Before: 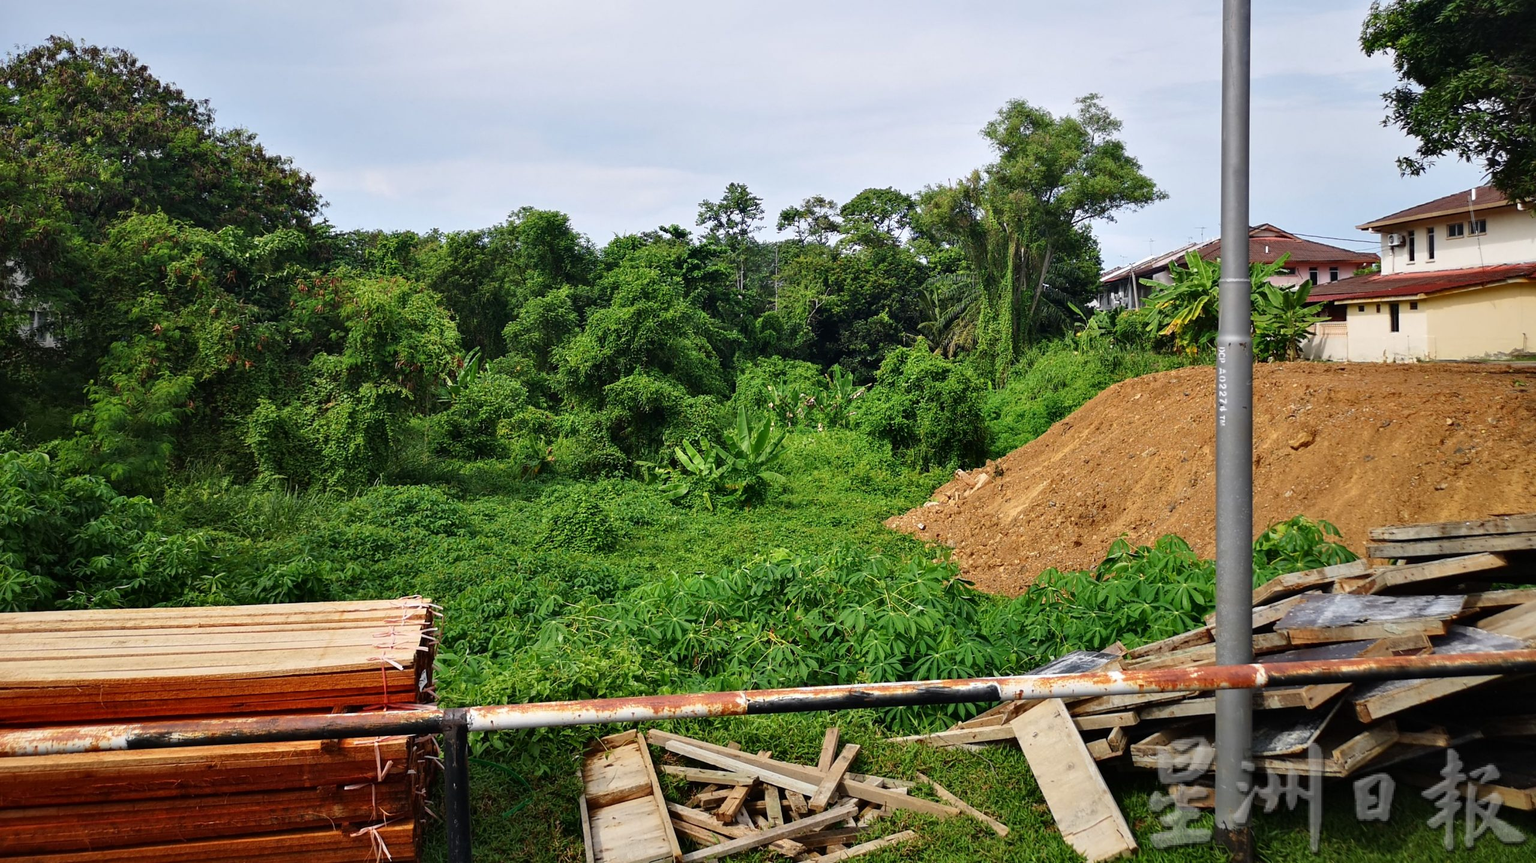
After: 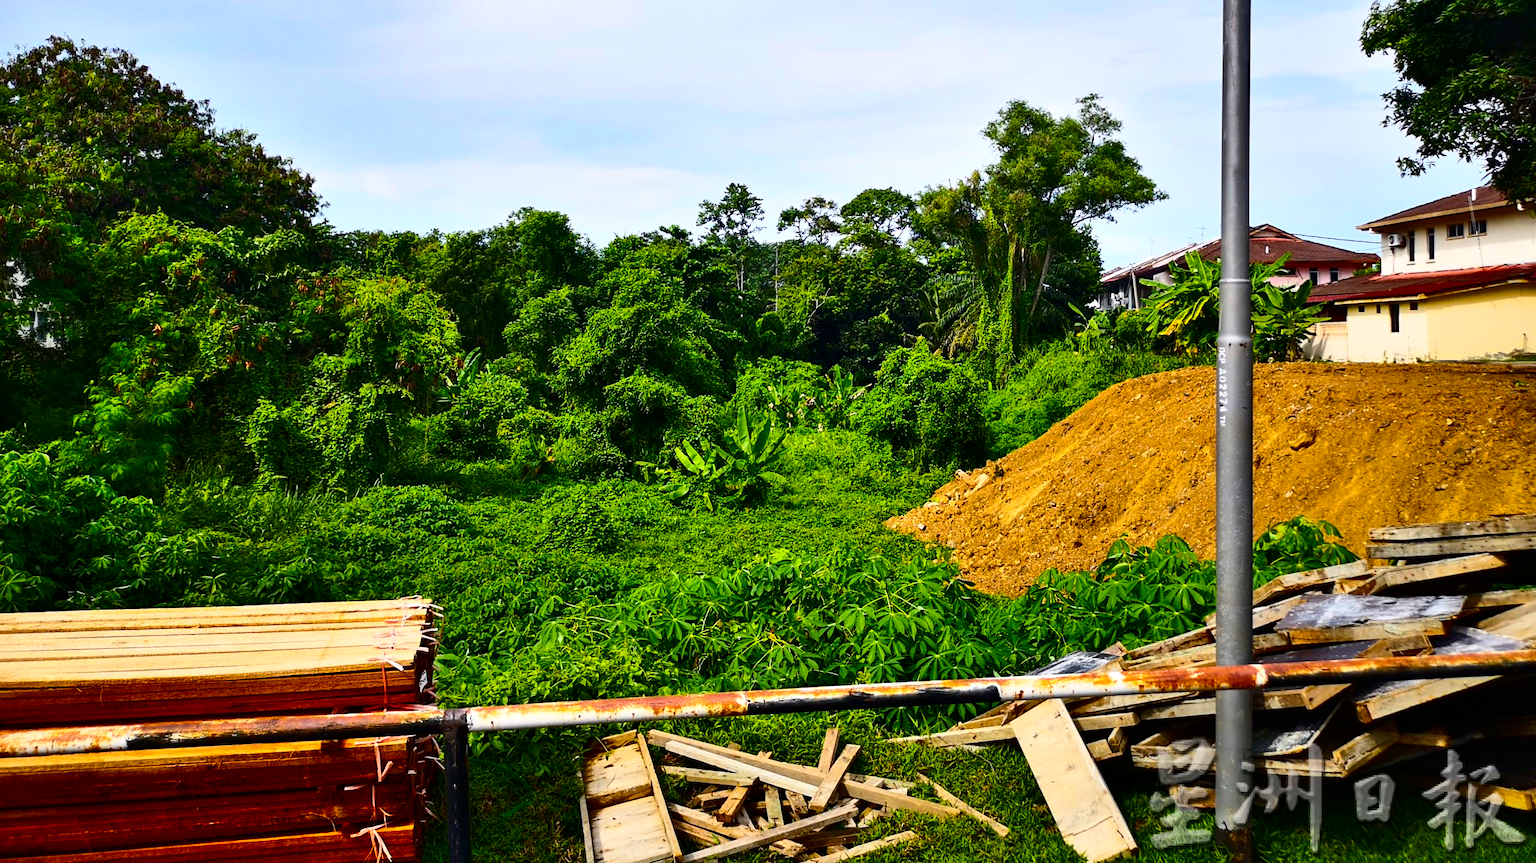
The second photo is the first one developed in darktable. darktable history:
color balance rgb: linear chroma grading › global chroma 15.154%, perceptual saturation grading › global saturation 30.612%, perceptual brilliance grading › highlights 4.428%, perceptual brilliance grading › shadows -9.967%, global vibrance 24.833%
contrast brightness saturation: contrast 0.297
shadows and highlights: soften with gaussian
